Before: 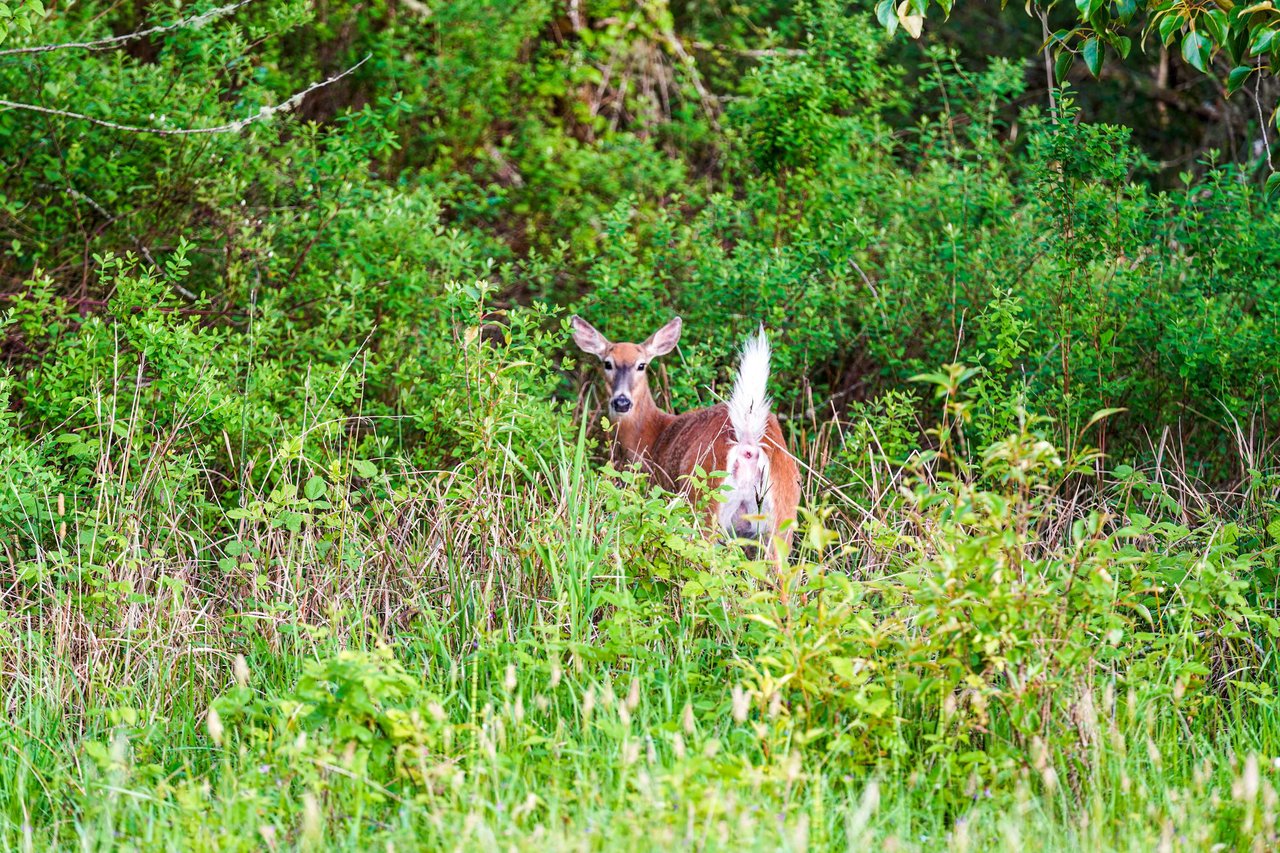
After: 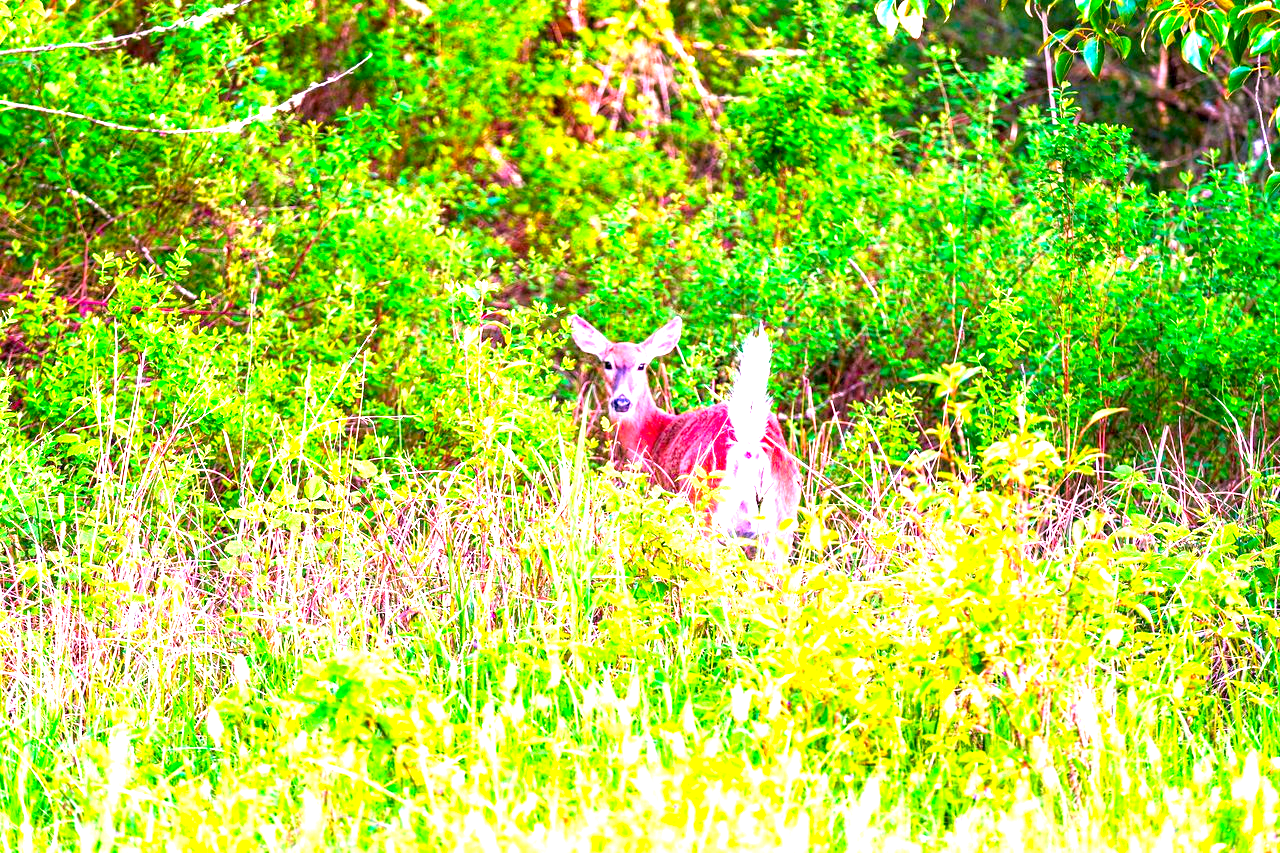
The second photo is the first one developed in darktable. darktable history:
exposure: black level correction 0.001, exposure 1.73 EV, compensate highlight preservation false
color correction: highlights a* 18.83, highlights b* -11.98, saturation 1.69
